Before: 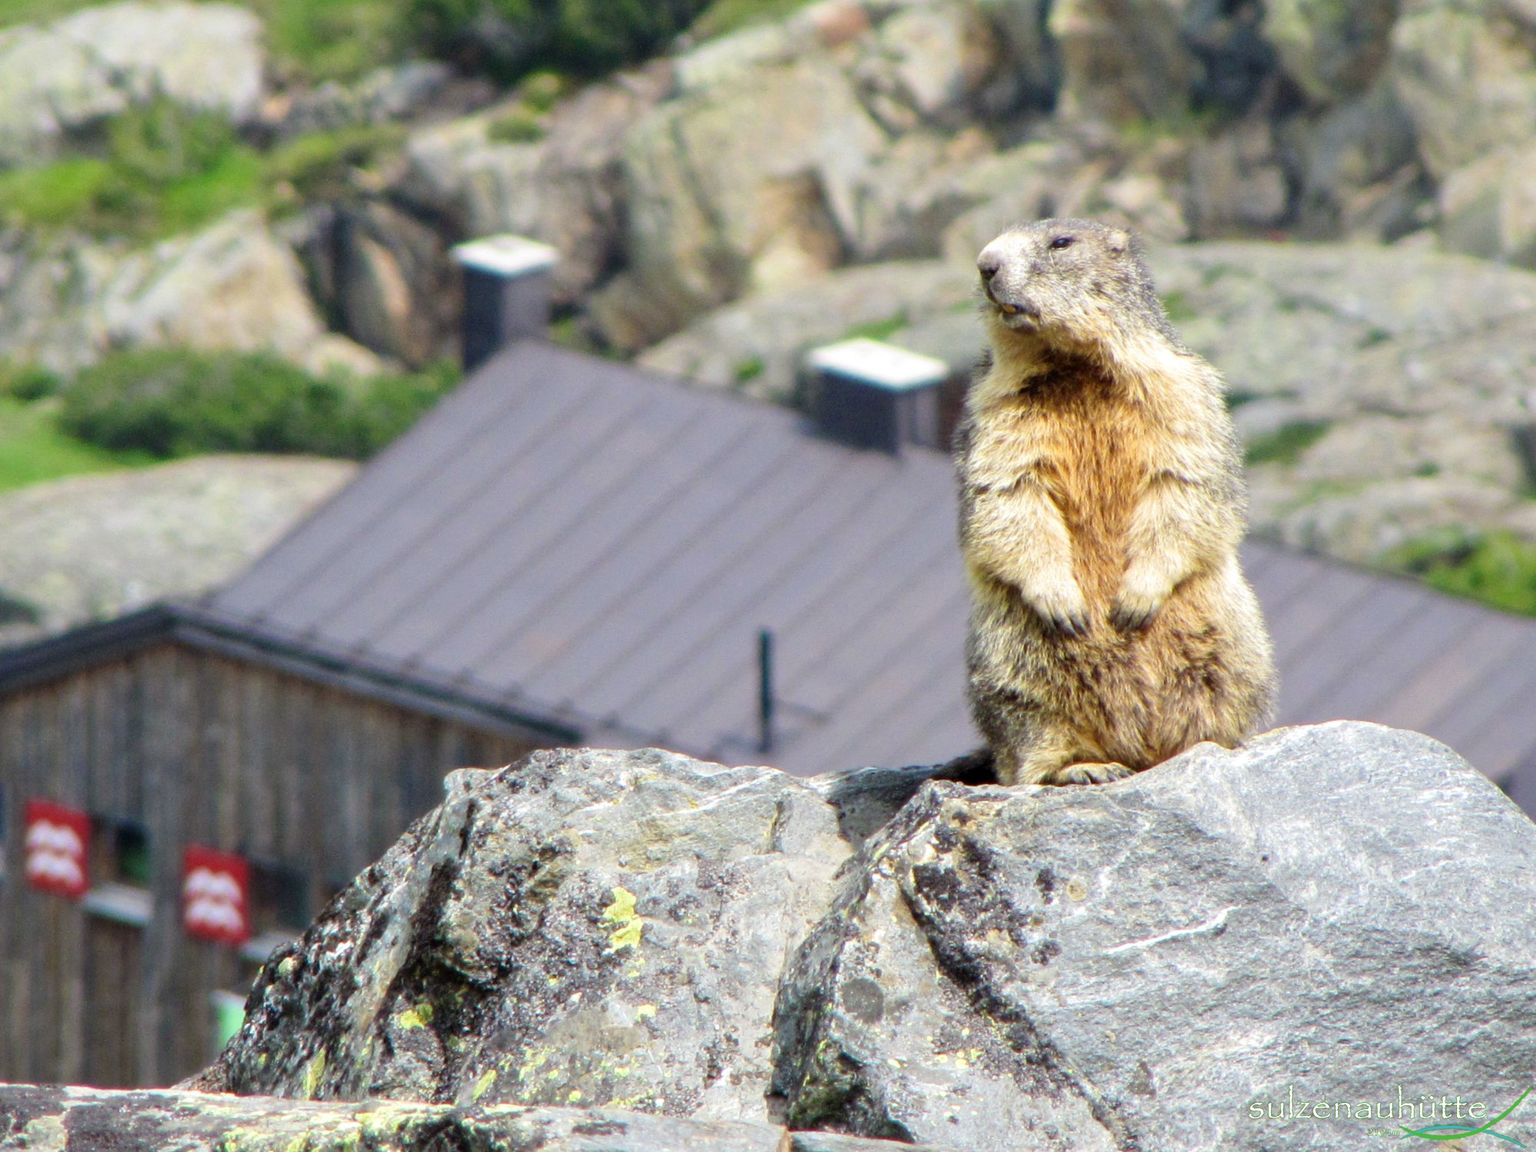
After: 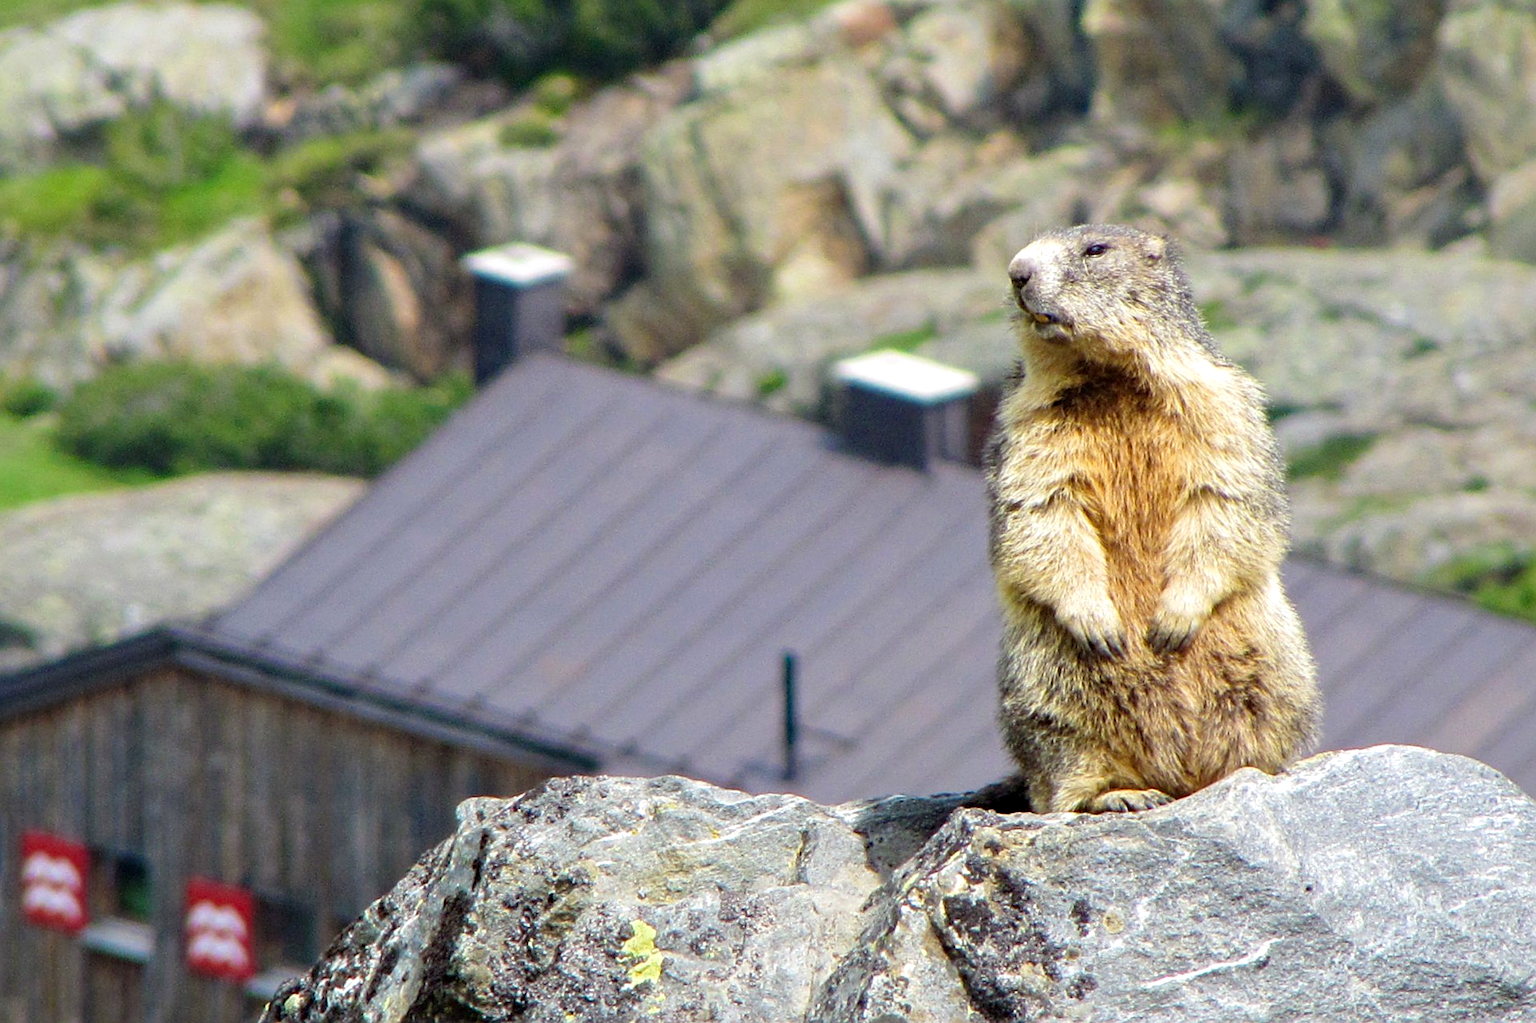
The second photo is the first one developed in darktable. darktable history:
crop and rotate: angle 0.159°, left 0.213%, right 3.087%, bottom 14.118%
sharpen: on, module defaults
haze removal: compatibility mode true, adaptive false
